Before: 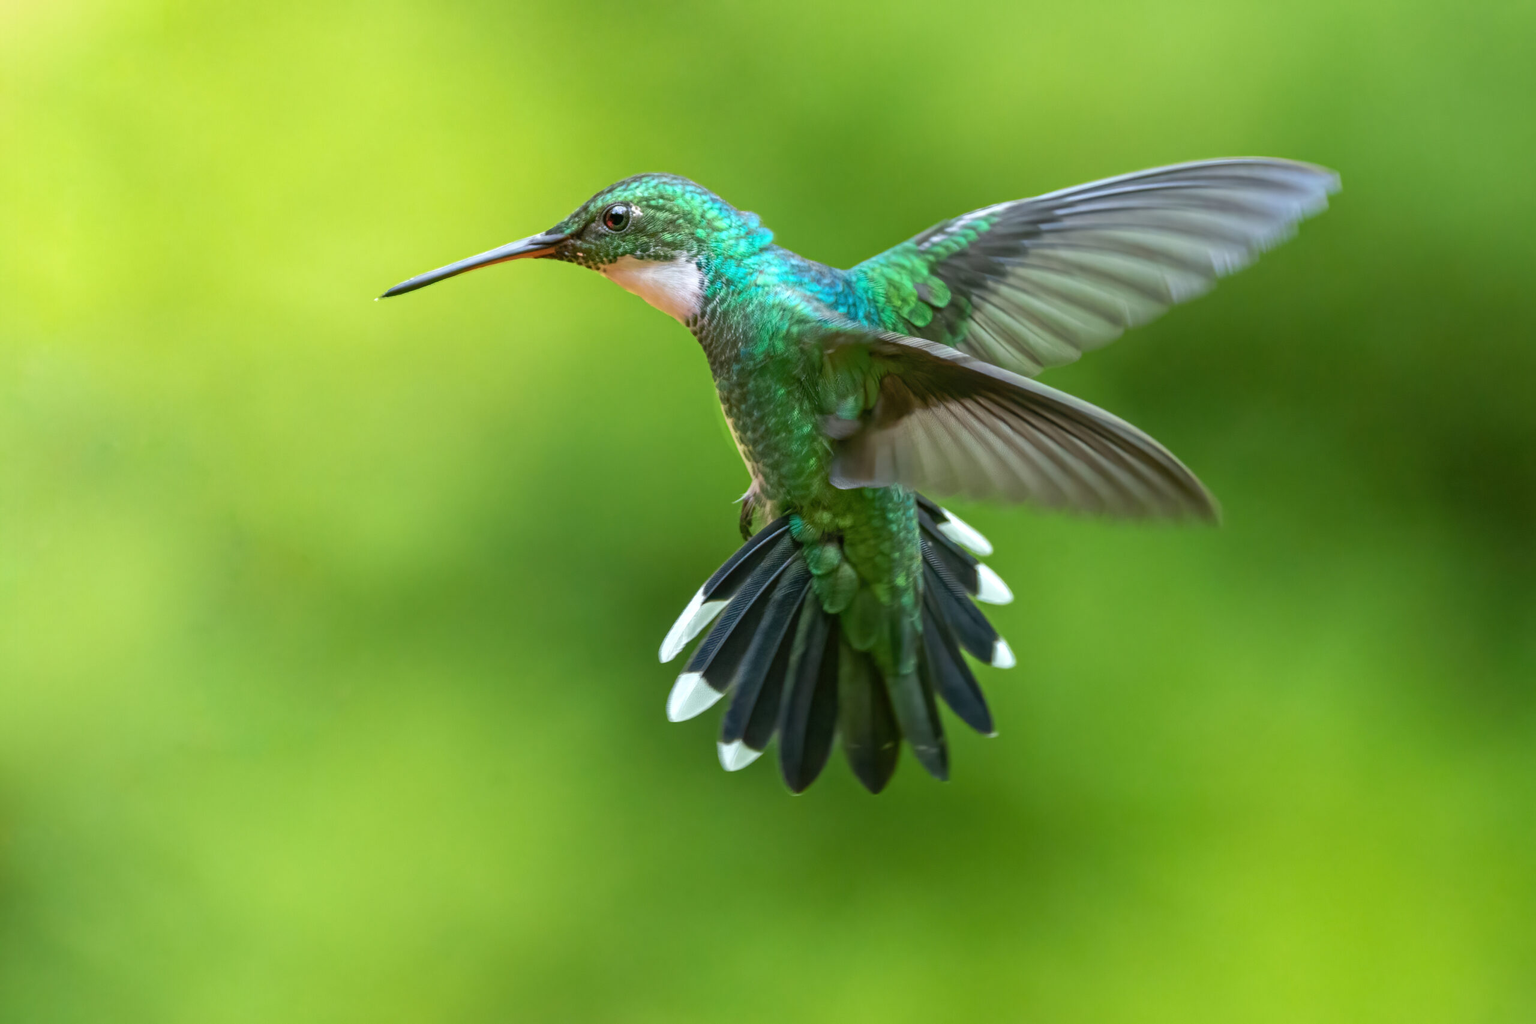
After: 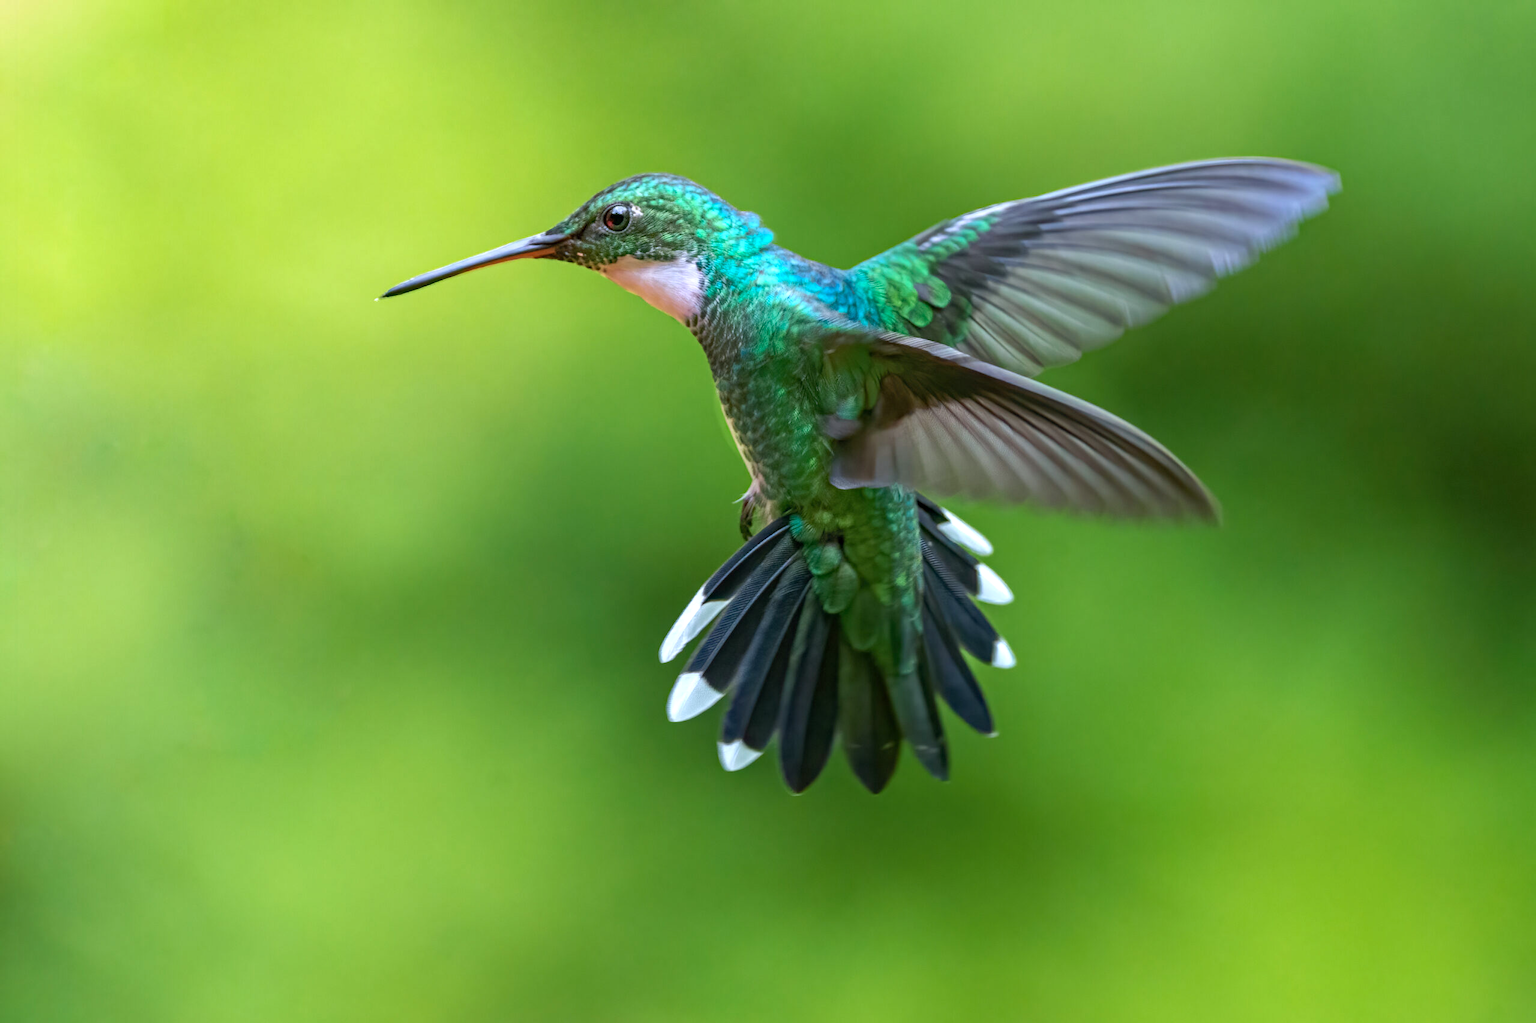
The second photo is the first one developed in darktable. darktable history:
color calibration: illuminant as shot in camera, x 0.358, y 0.373, temperature 4628.91 K
haze removal: compatibility mode true, adaptive false
